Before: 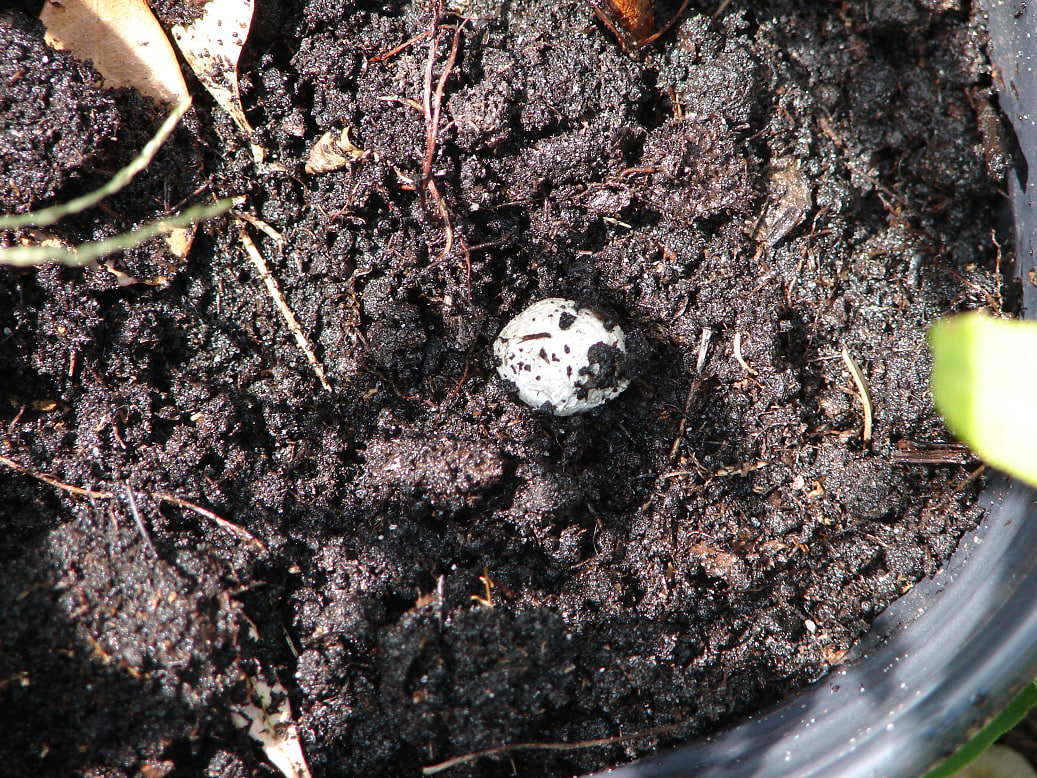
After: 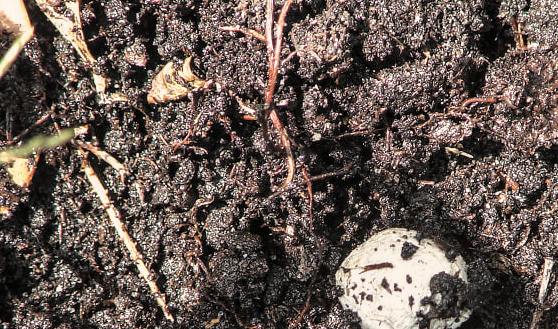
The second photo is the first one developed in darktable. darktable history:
white balance: red 1.045, blue 0.932
color balance rgb: perceptual saturation grading › global saturation 20%, perceptual saturation grading › highlights -25%, perceptual saturation grading › shadows 25%
crop: left 15.306%, top 9.065%, right 30.789%, bottom 48.638%
split-toning: shadows › hue 36°, shadows › saturation 0.05, highlights › hue 10.8°, highlights › saturation 0.15, compress 40%
local contrast: on, module defaults
